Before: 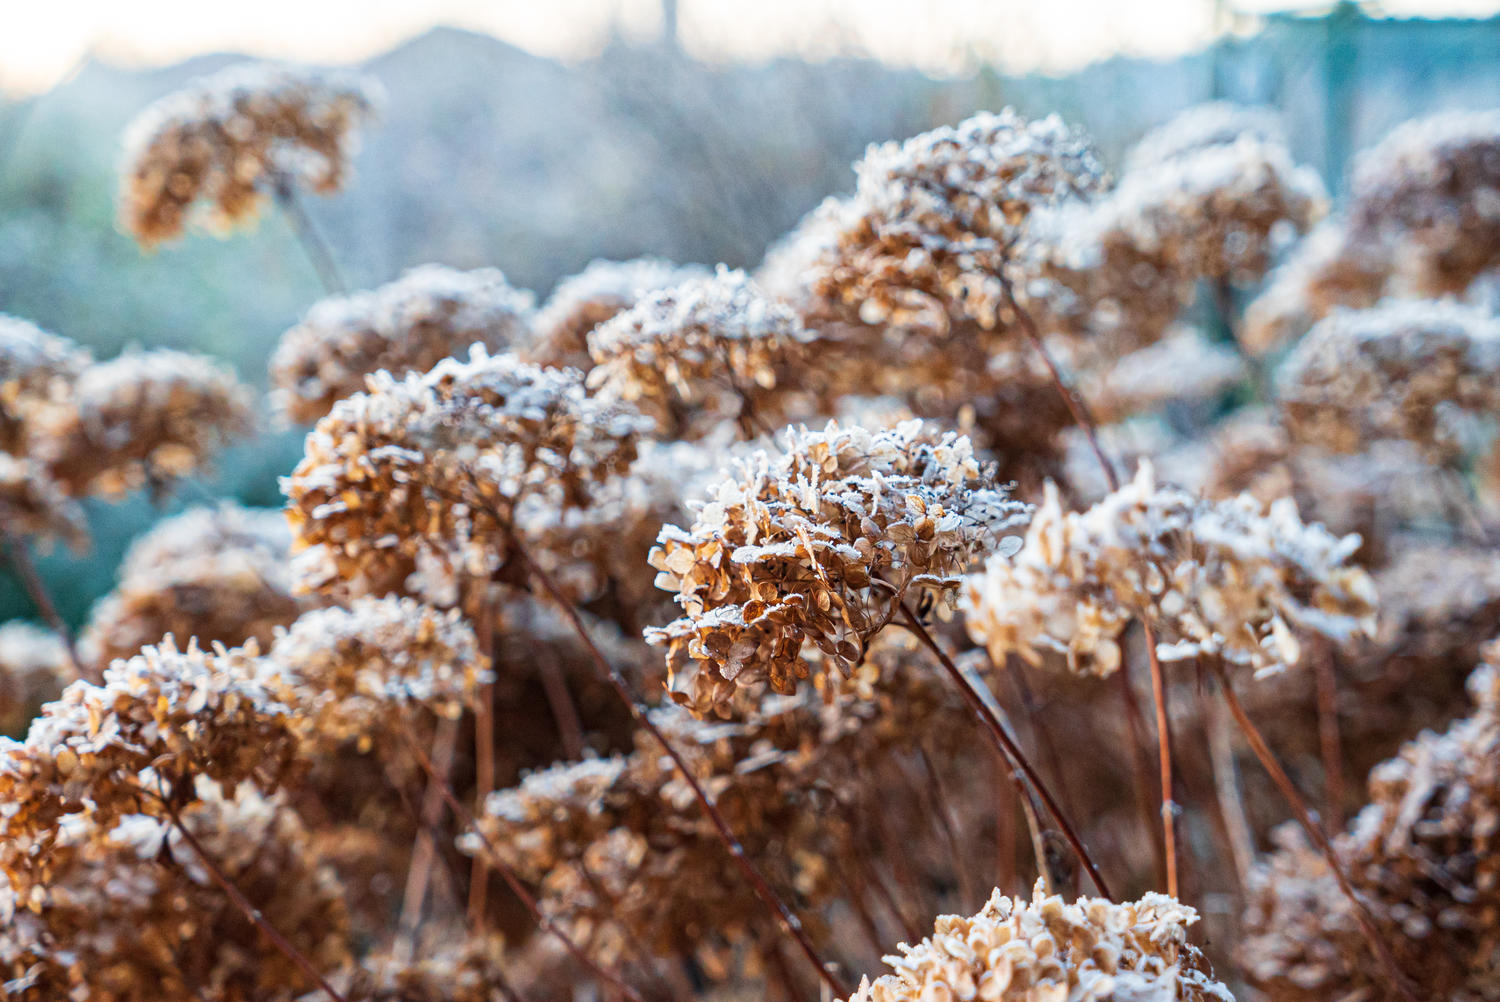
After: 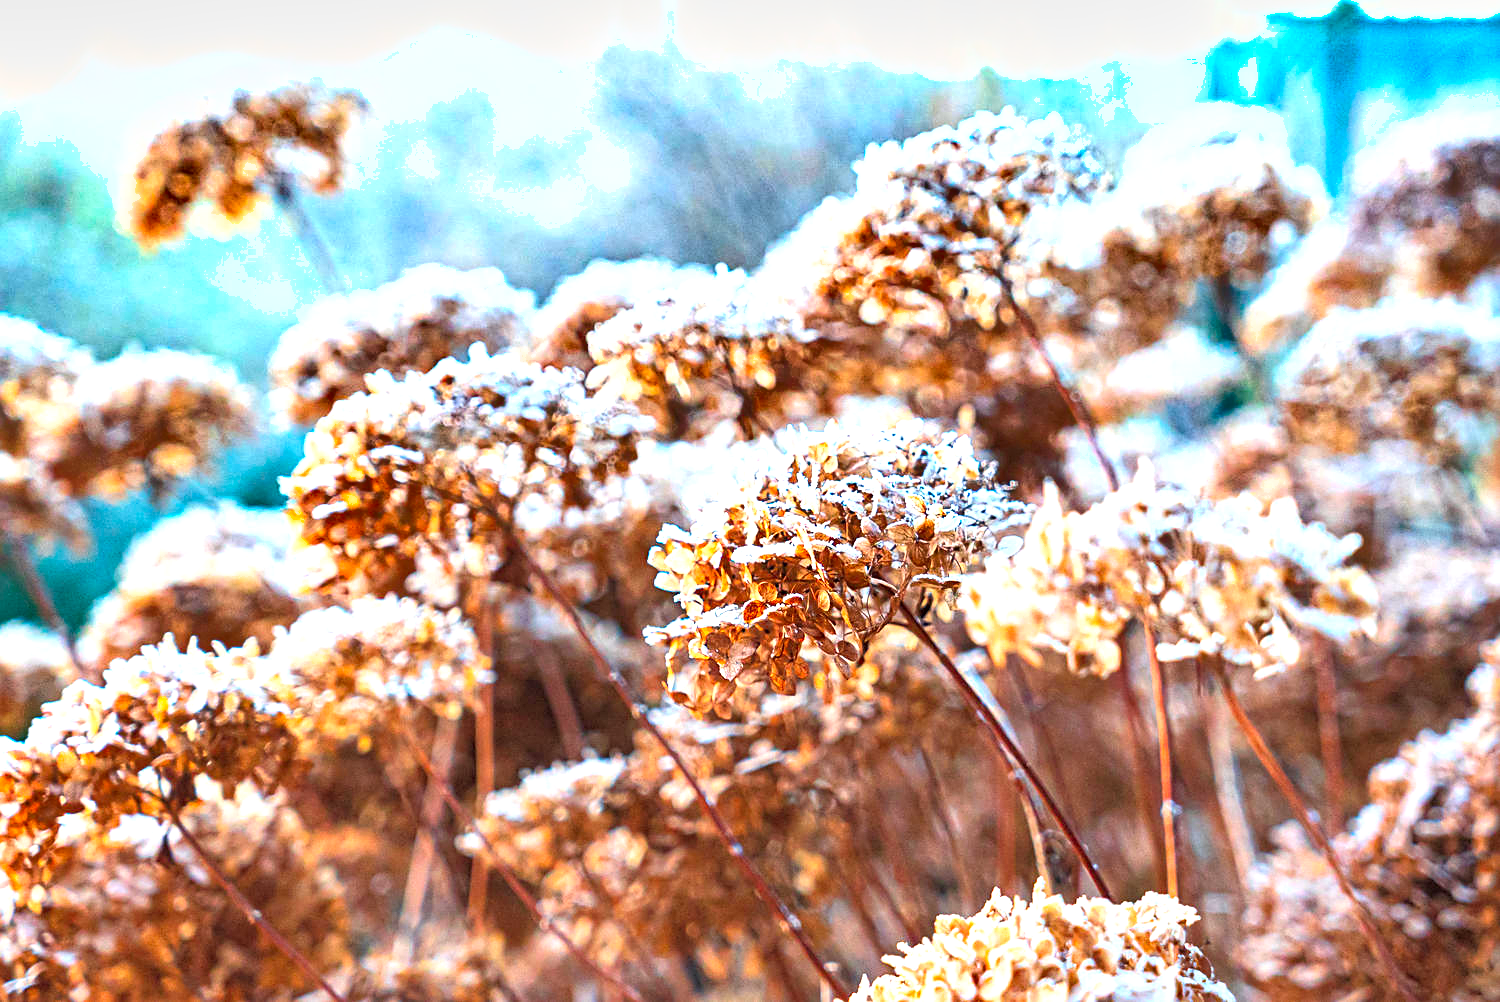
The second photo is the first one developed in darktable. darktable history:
exposure: black level correction 0, exposure 1.001 EV, compensate highlight preservation false
sharpen: on, module defaults
shadows and highlights: shadows 58.37, soften with gaussian
contrast brightness saturation: contrast 0.07, brightness 0.17, saturation 0.399
